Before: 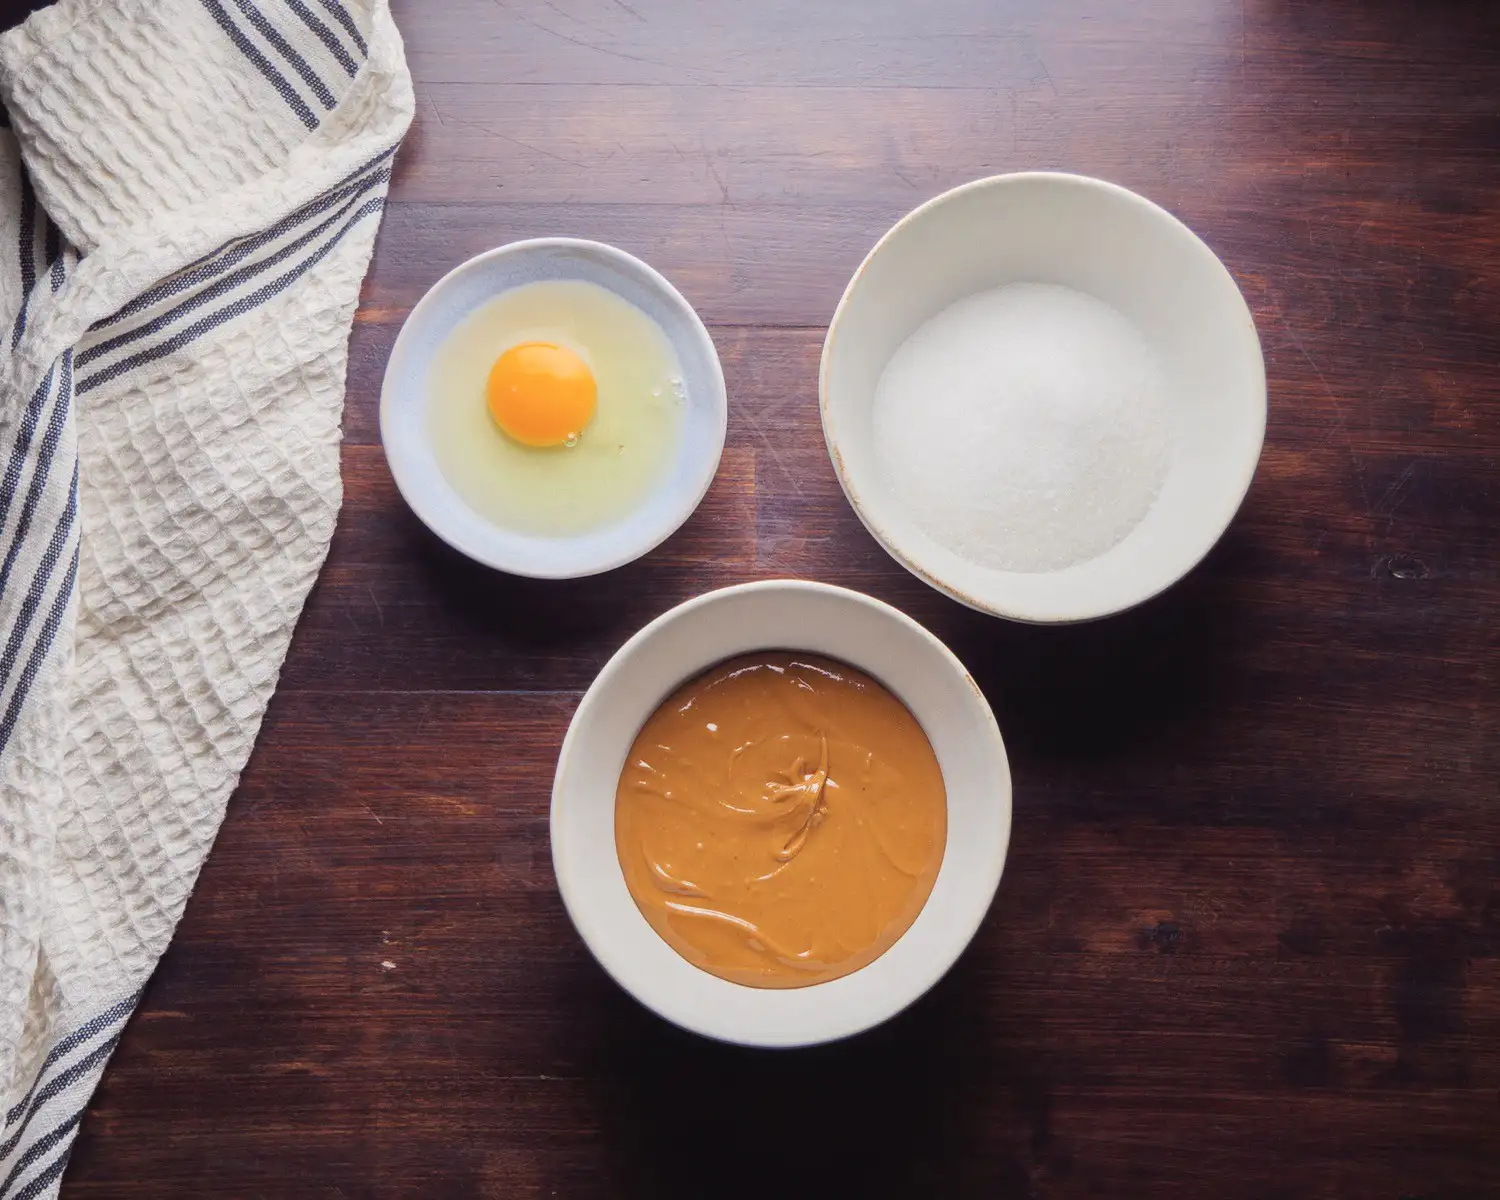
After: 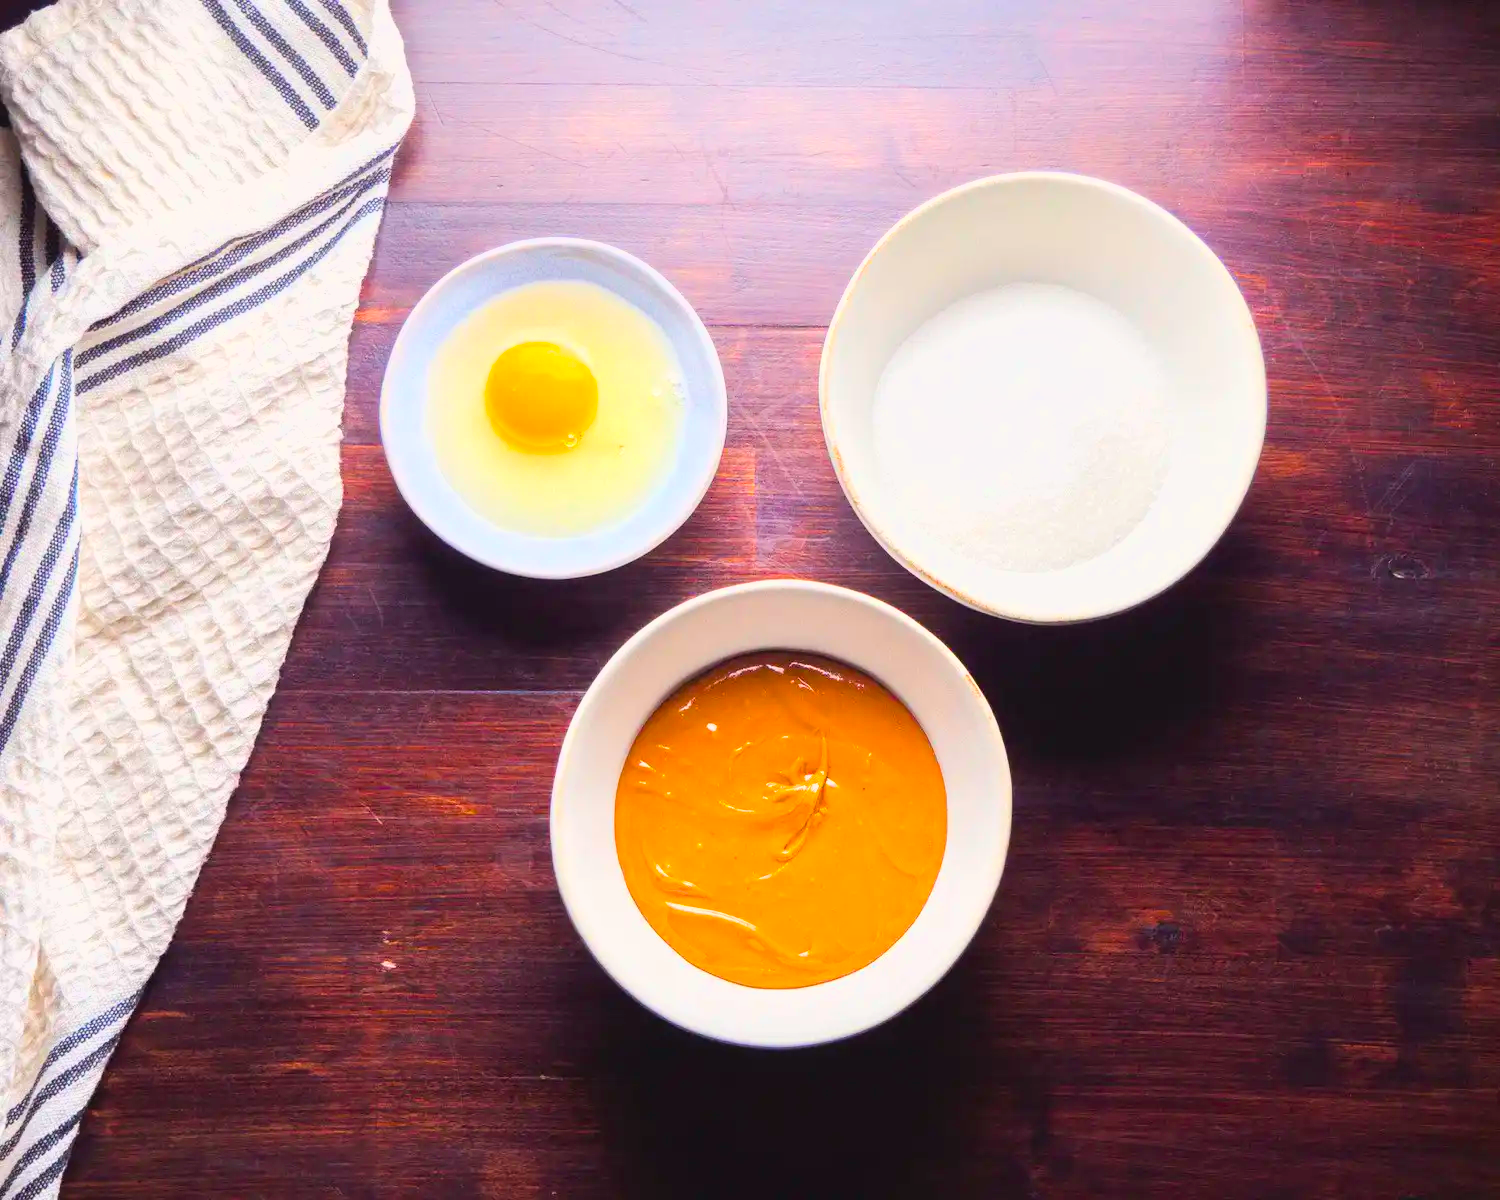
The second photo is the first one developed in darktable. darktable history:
color balance rgb: linear chroma grading › global chroma 15%, perceptual saturation grading › global saturation 30%
tone curve: curves: ch0 [(0, 0) (0.55, 0.716) (0.841, 0.969)]
